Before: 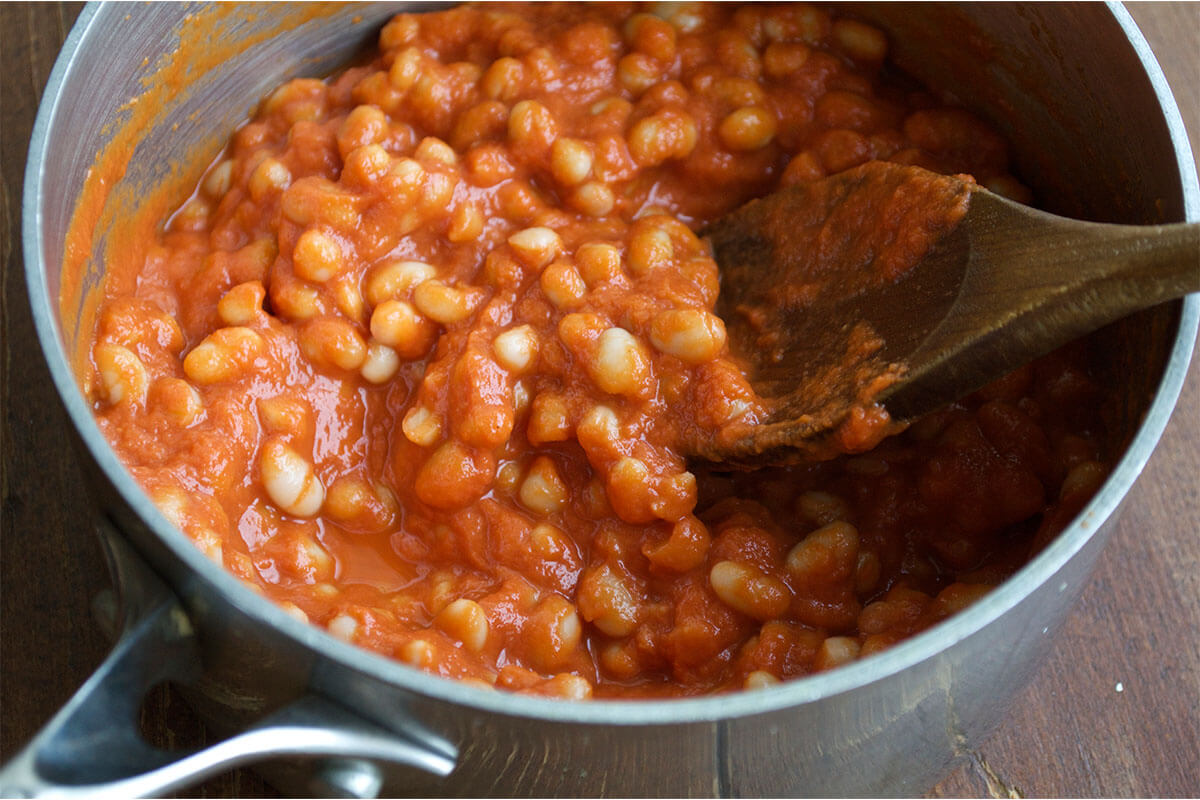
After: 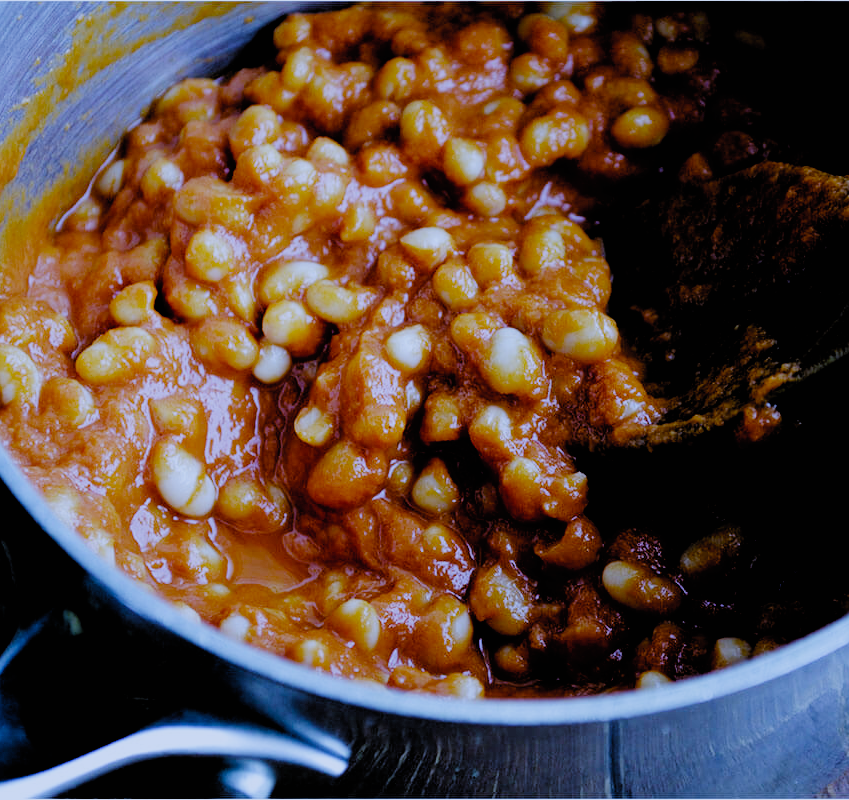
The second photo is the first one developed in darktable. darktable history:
white balance: red 0.766, blue 1.537
filmic rgb: black relative exposure -2.85 EV, white relative exposure 4.56 EV, hardness 1.77, contrast 1.25, preserve chrominance no, color science v5 (2021)
crop and rotate: left 9.061%, right 20.142%
